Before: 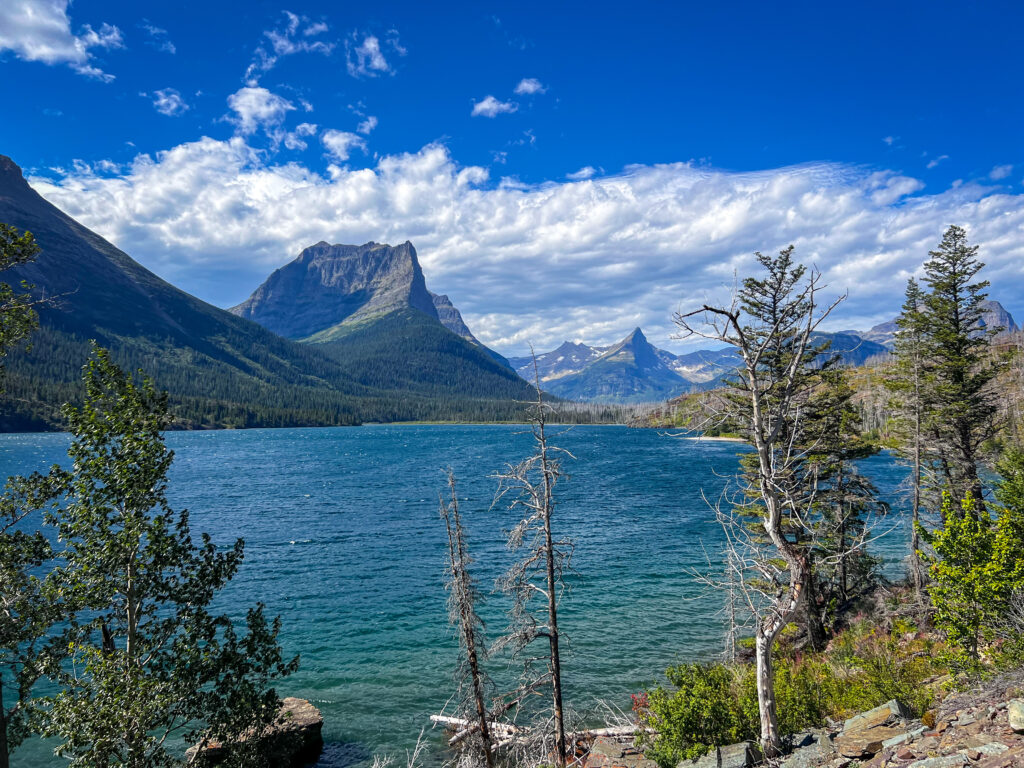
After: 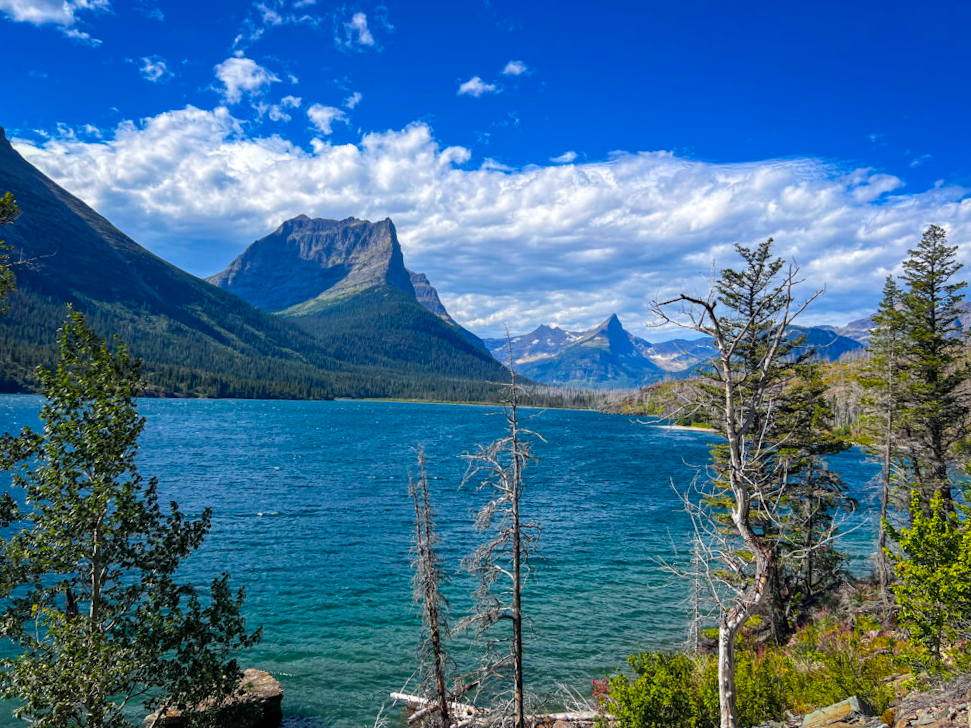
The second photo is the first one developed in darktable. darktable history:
color balance rgb: perceptual saturation grading › global saturation 20%, global vibrance 20%
crop and rotate: angle -2.38°
